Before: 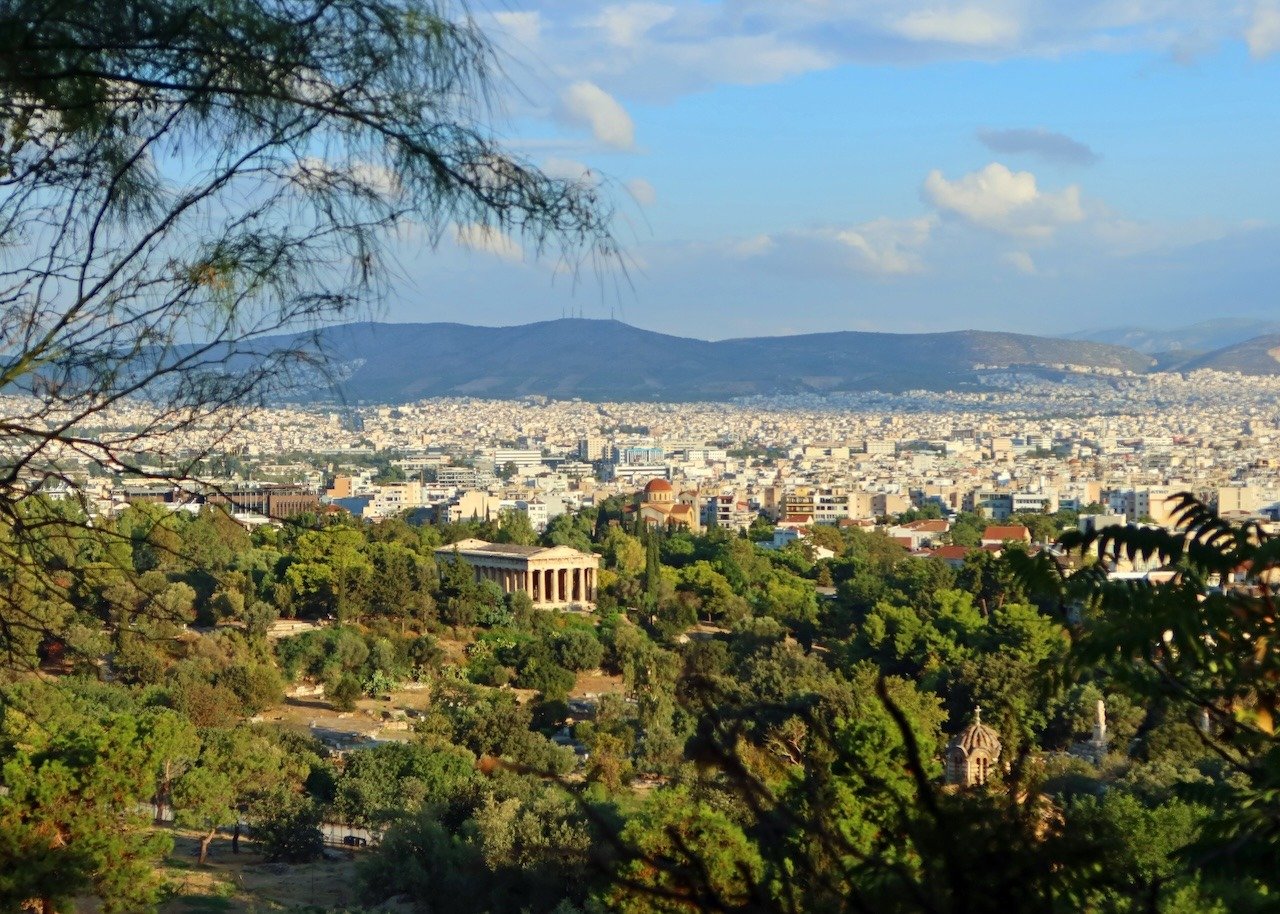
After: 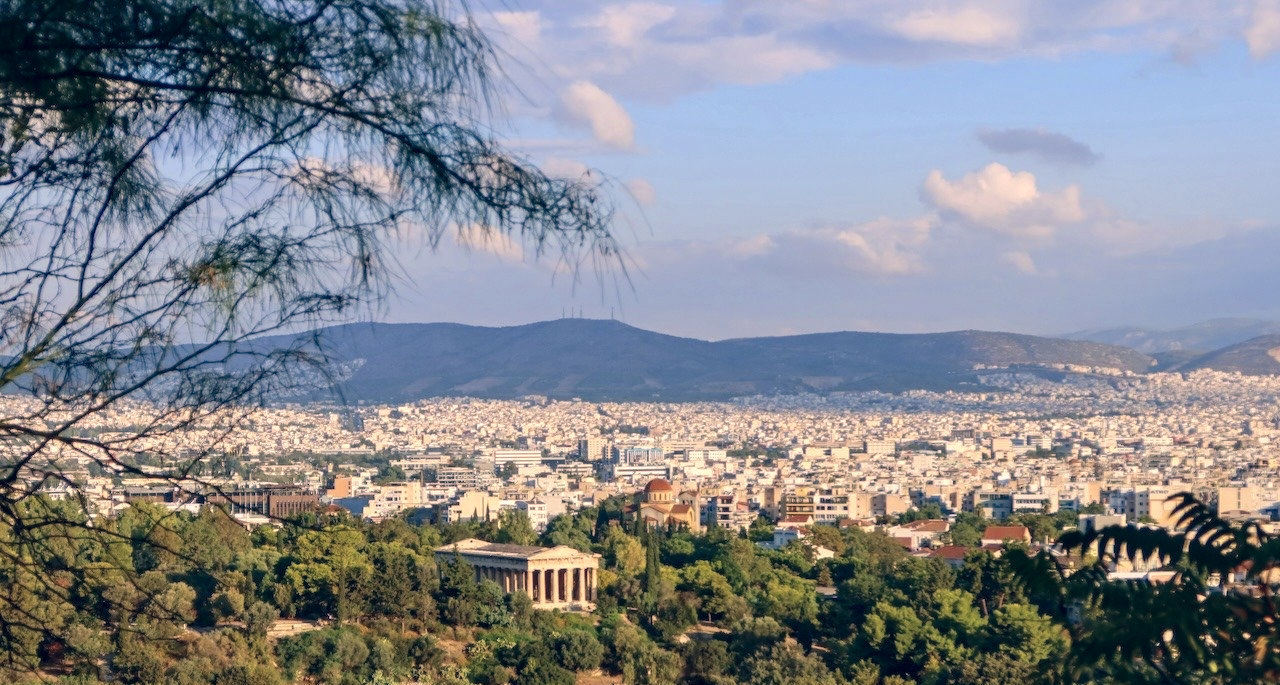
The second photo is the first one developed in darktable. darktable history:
crop: bottom 24.988%
local contrast: on, module defaults
color correction: highlights a* 14.46, highlights b* 5.85, shadows a* -5.53, shadows b* -15.24, saturation 0.85
